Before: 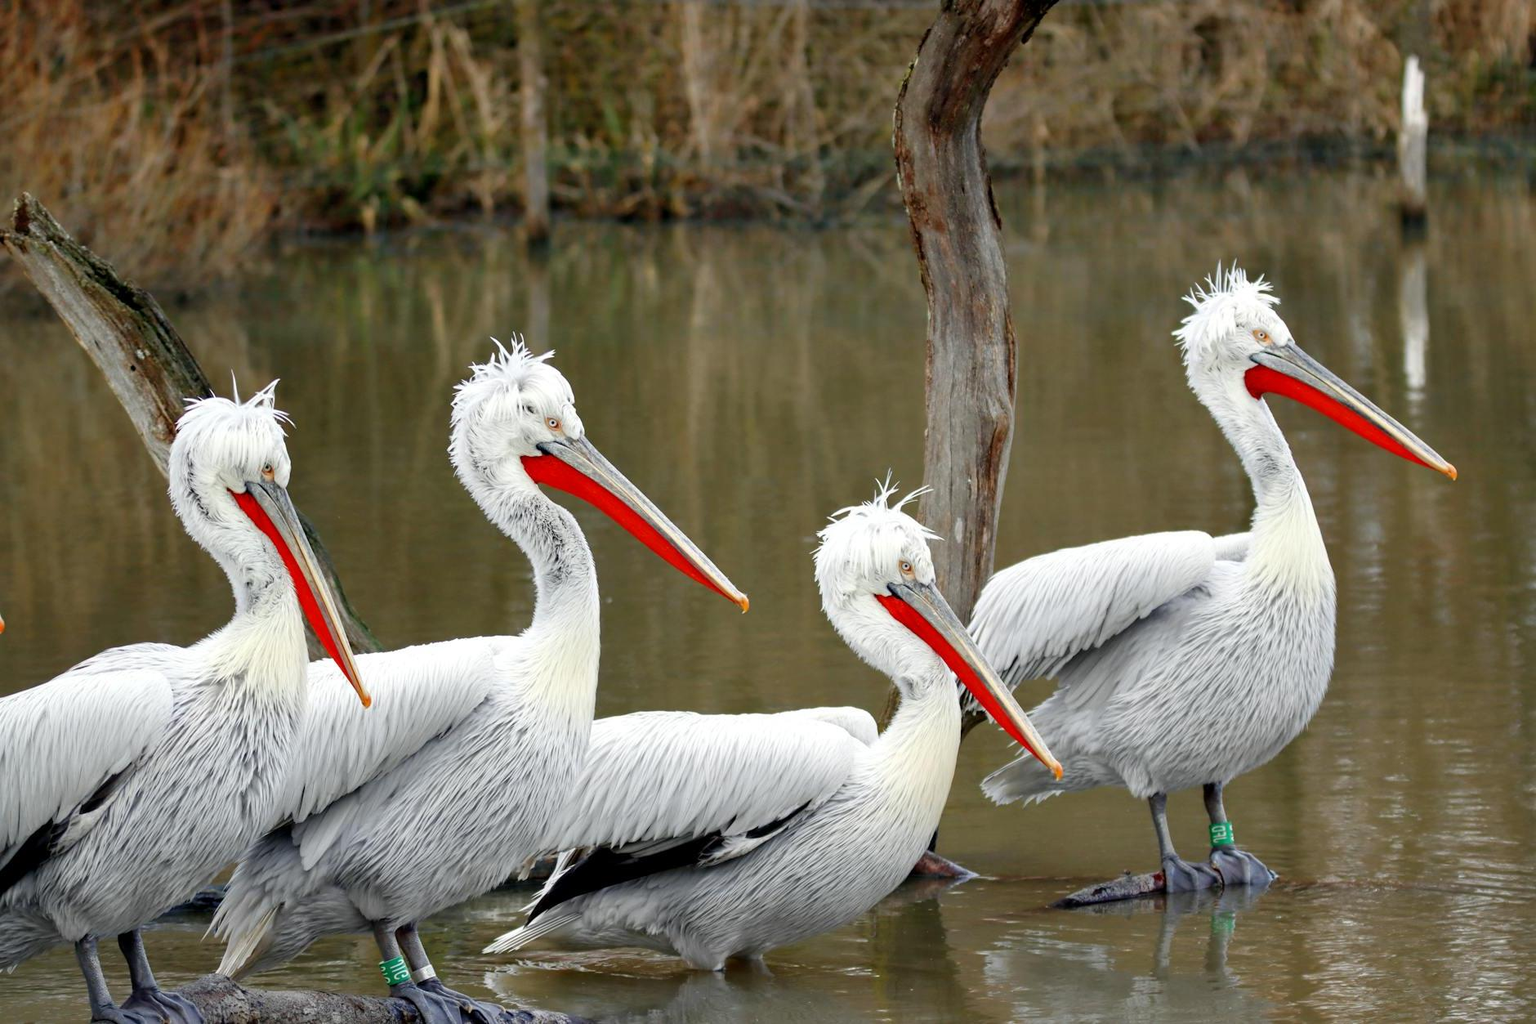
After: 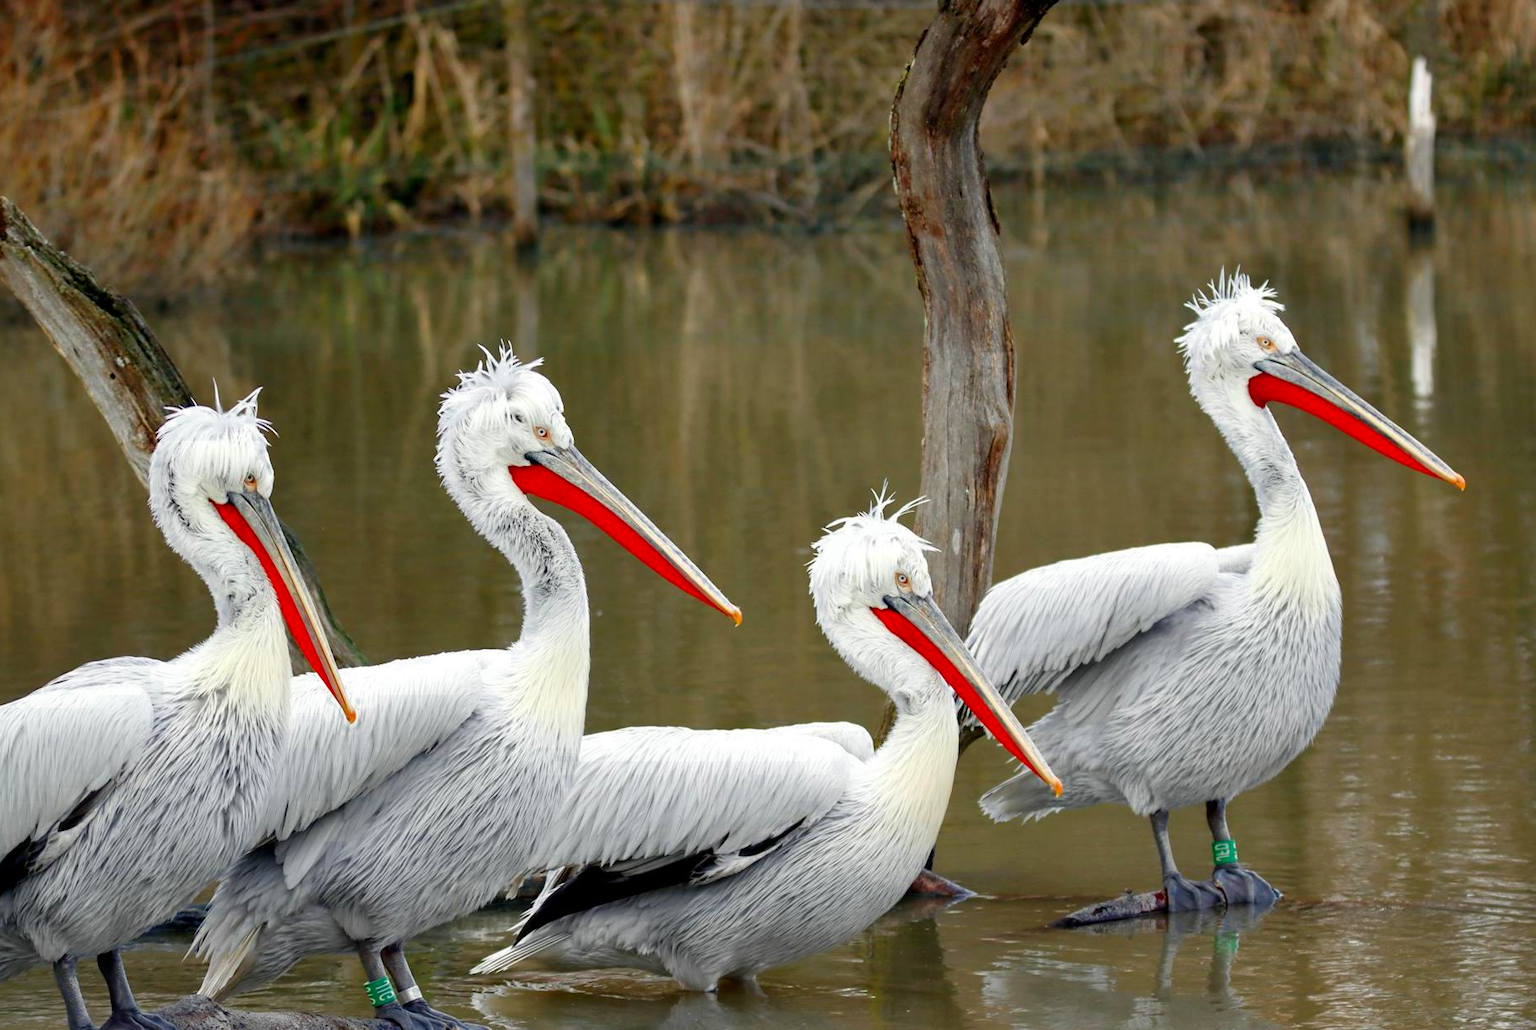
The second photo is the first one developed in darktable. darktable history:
color zones: curves: ch0 [(0, 0.497) (0.143, 0.5) (0.286, 0.5) (0.429, 0.483) (0.571, 0.116) (0.714, -0.006) (0.857, 0.28) (1, 0.497)]
crop and rotate: left 1.58%, right 0.543%, bottom 1.399%
contrast brightness saturation: contrast 0.037, saturation 0.164
